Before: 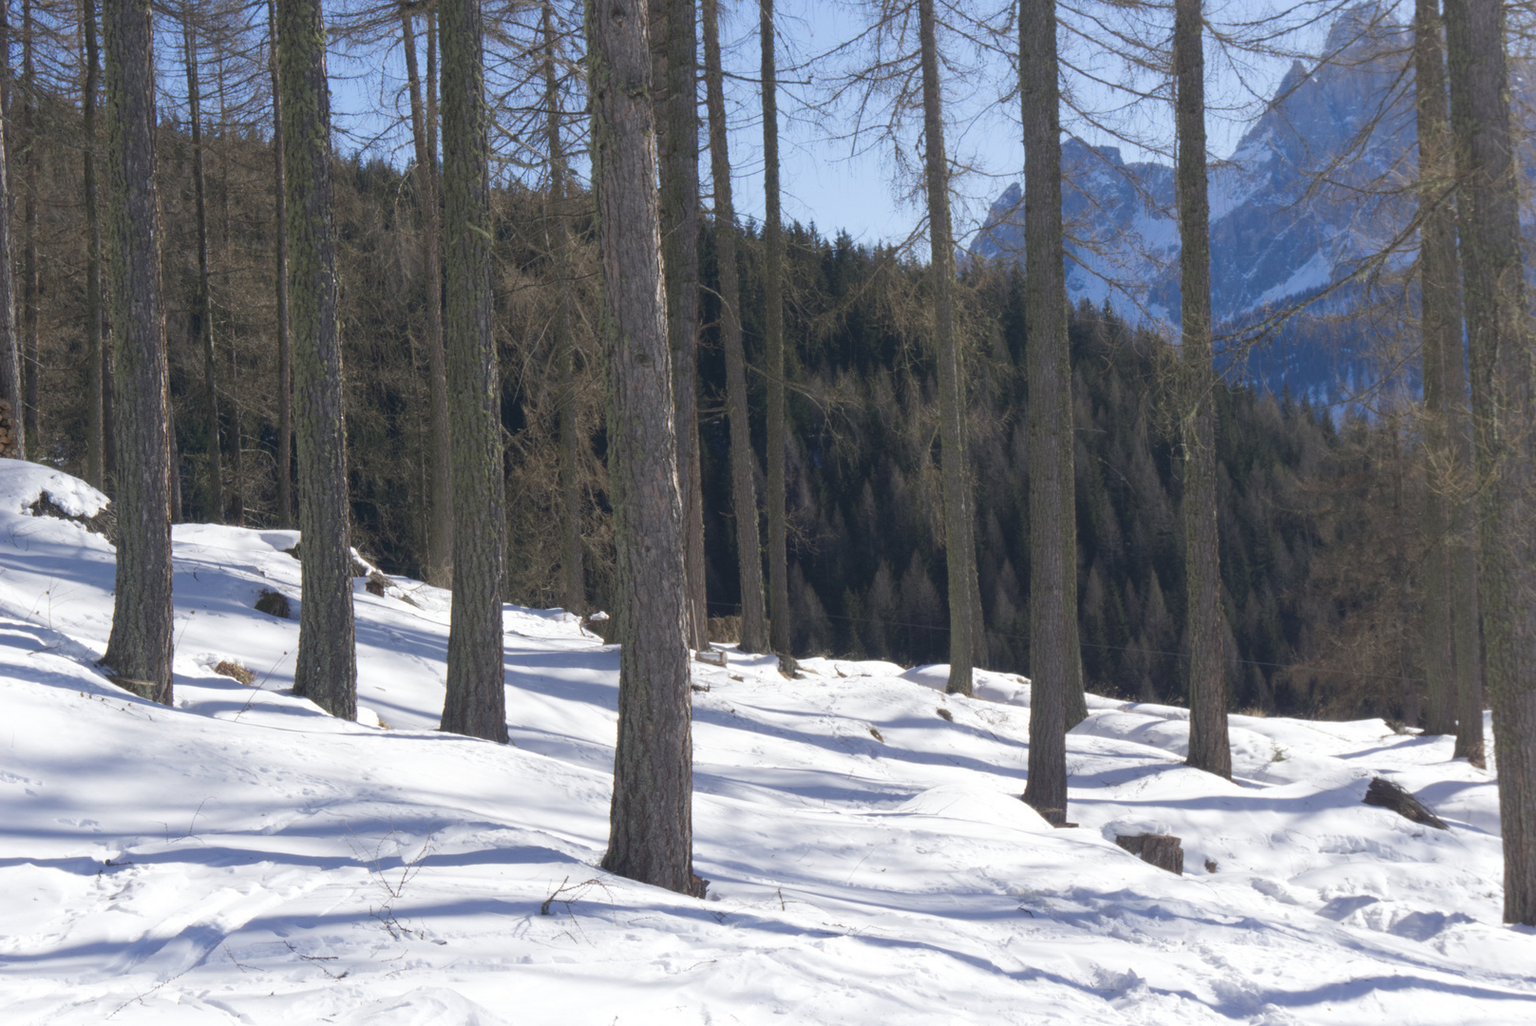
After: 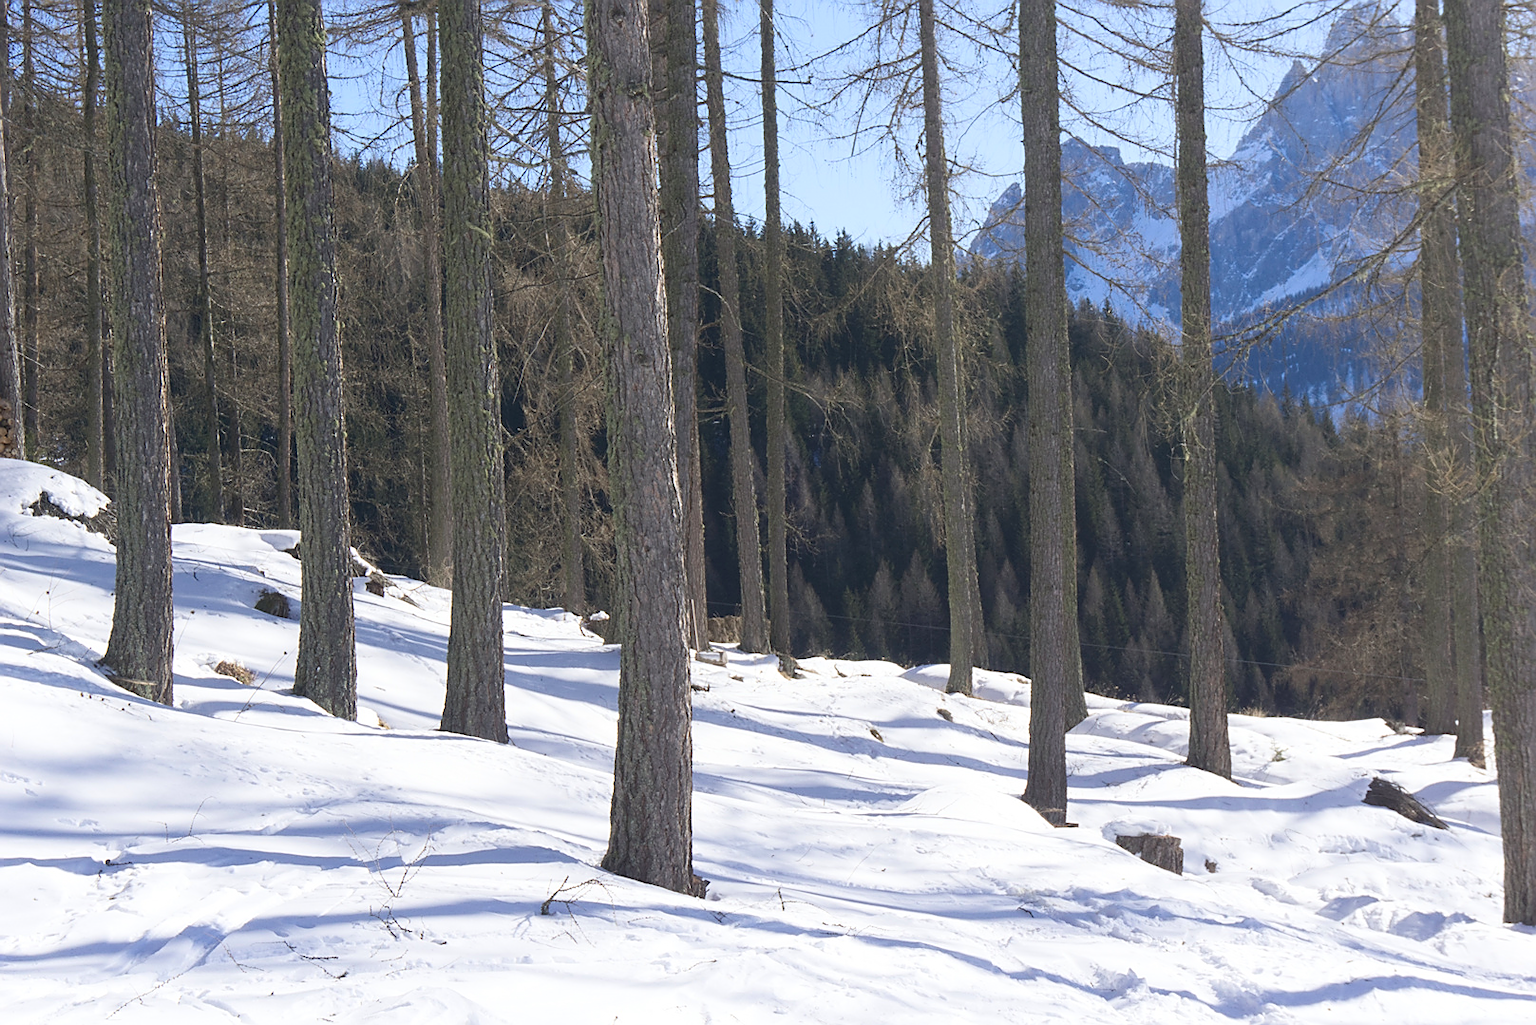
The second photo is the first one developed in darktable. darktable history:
sharpen: radius 1.383, amount 1.241, threshold 0.733
contrast brightness saturation: contrast 0.197, brightness 0.142, saturation 0.142
